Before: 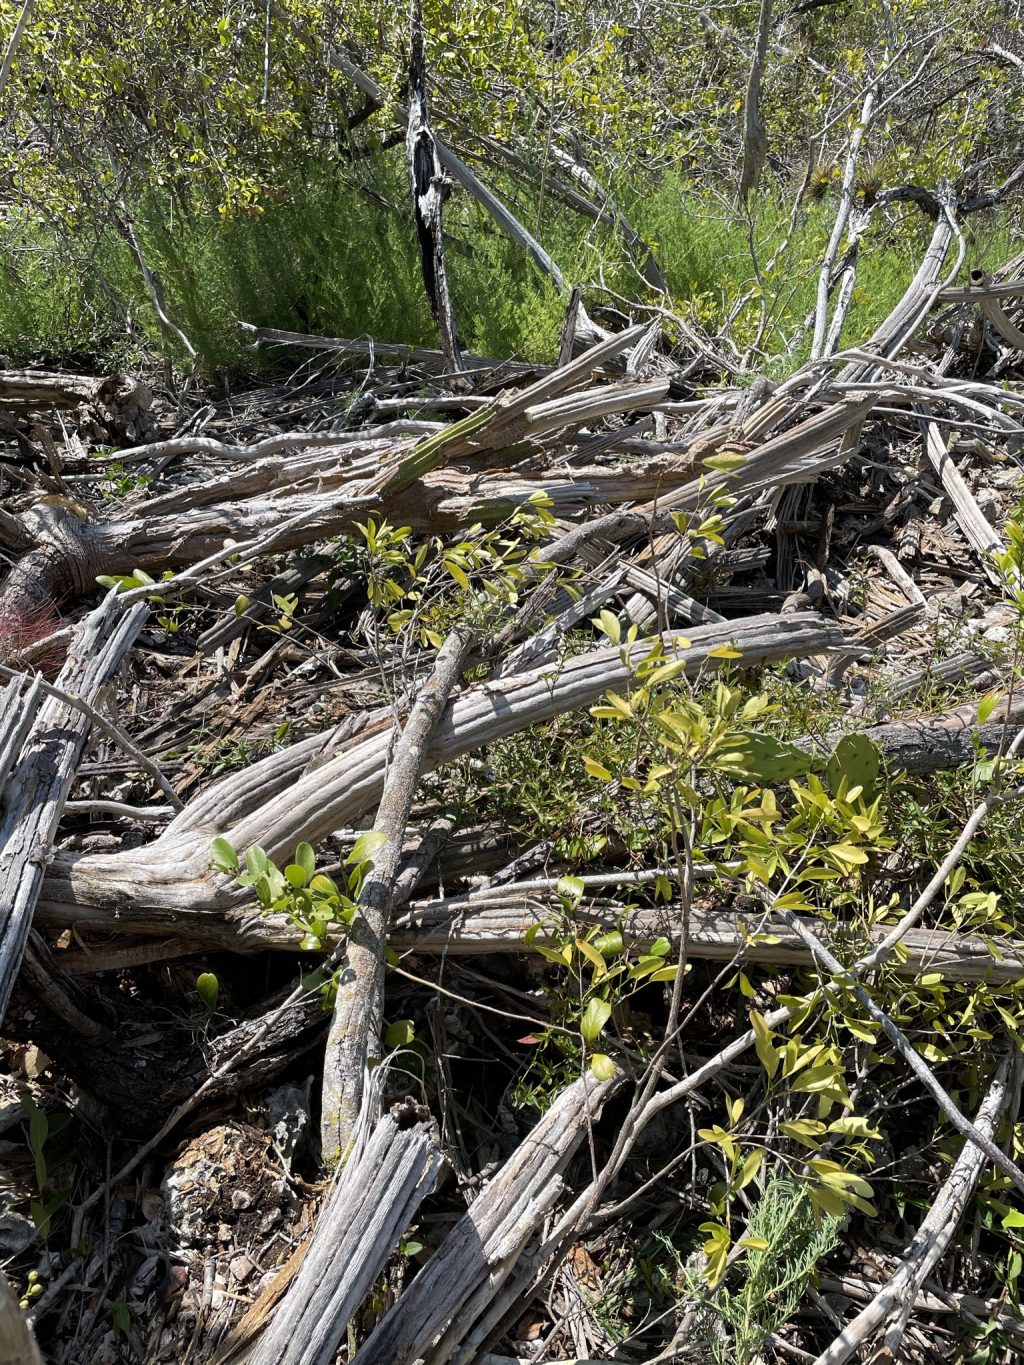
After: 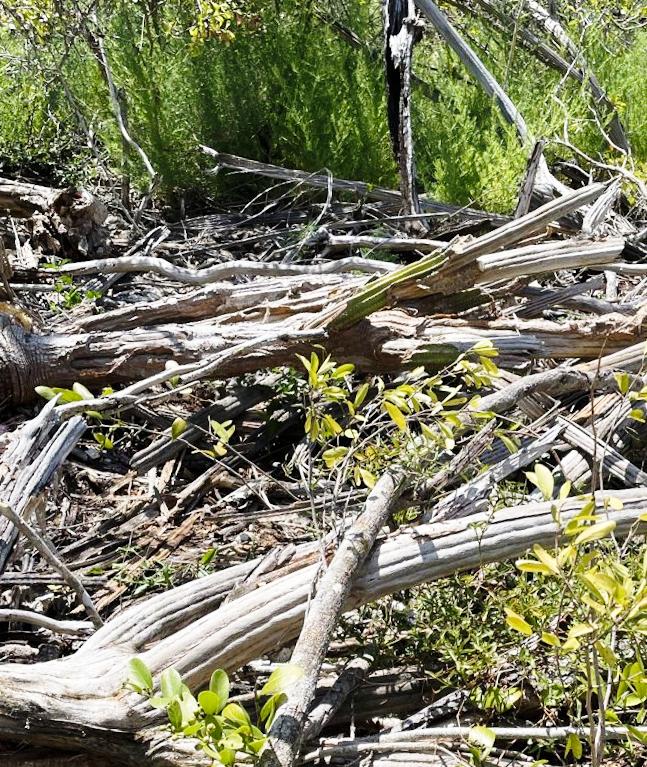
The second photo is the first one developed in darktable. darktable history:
base curve: curves: ch0 [(0, 0) (0.028, 0.03) (0.121, 0.232) (0.46, 0.748) (0.859, 0.968) (1, 1)], preserve colors none
rotate and perspective: automatic cropping off
crop and rotate: angle -4.99°, left 2.122%, top 6.945%, right 27.566%, bottom 30.519%
